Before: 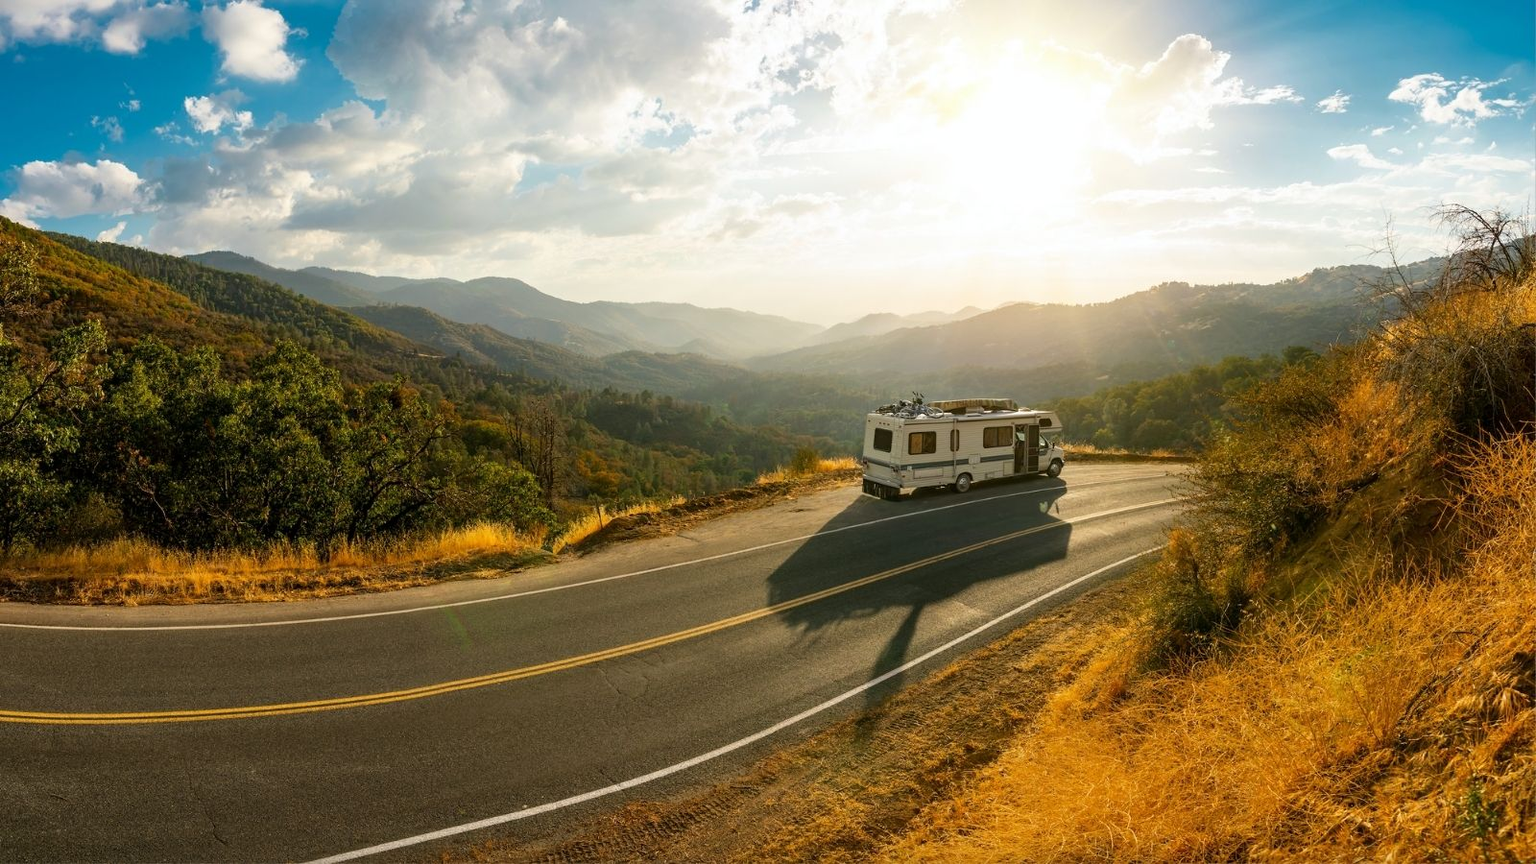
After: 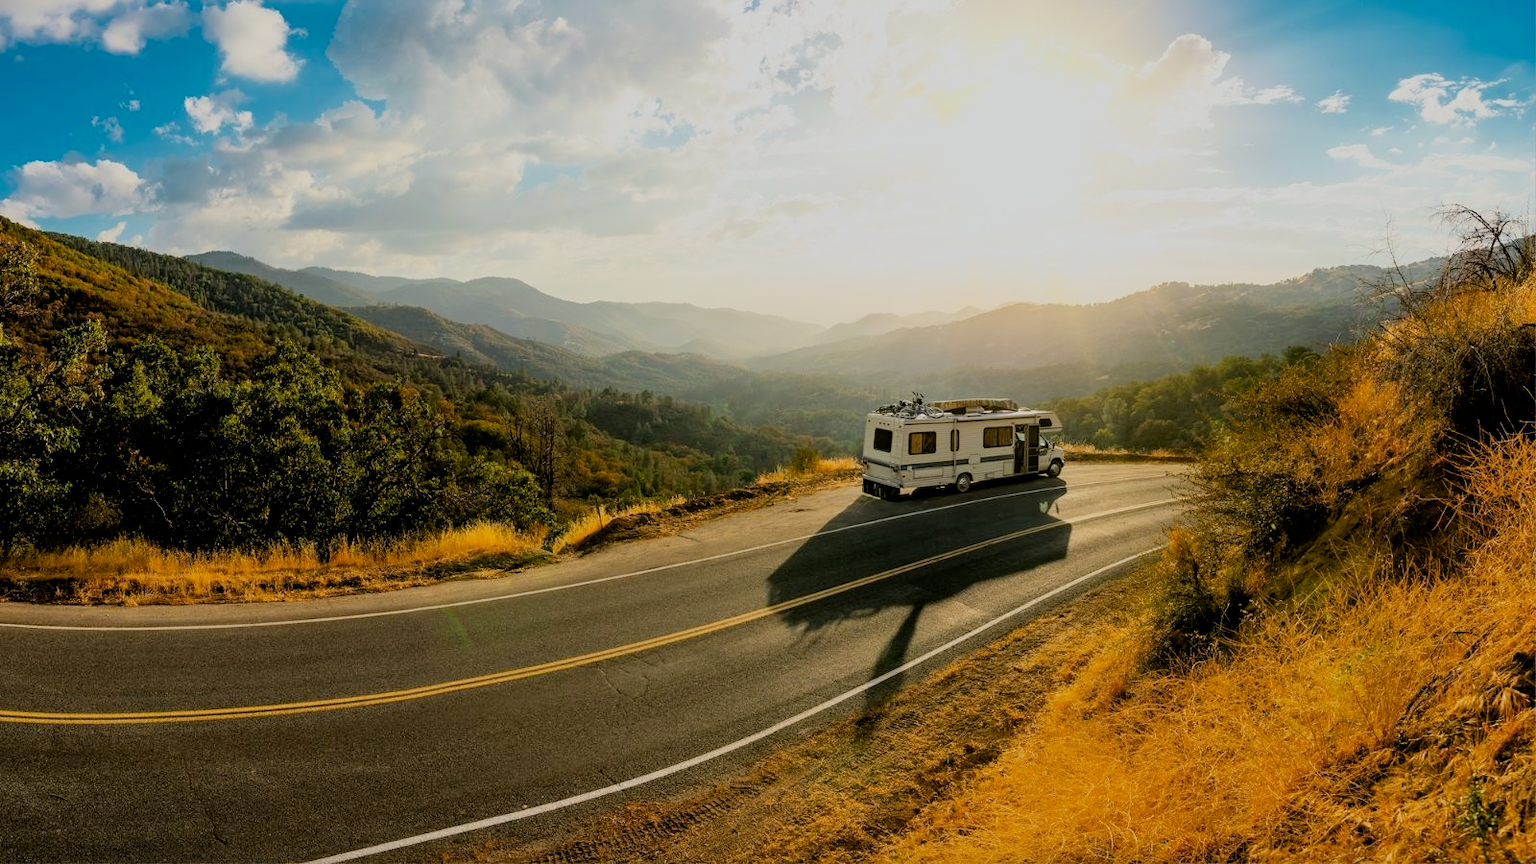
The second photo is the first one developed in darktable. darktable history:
filmic rgb: black relative exposure -7.15 EV, white relative exposure 5.36 EV, hardness 3.02, color science v6 (2022)
exposure: black level correction 0.007, exposure 0.093 EV, compensate highlight preservation false
